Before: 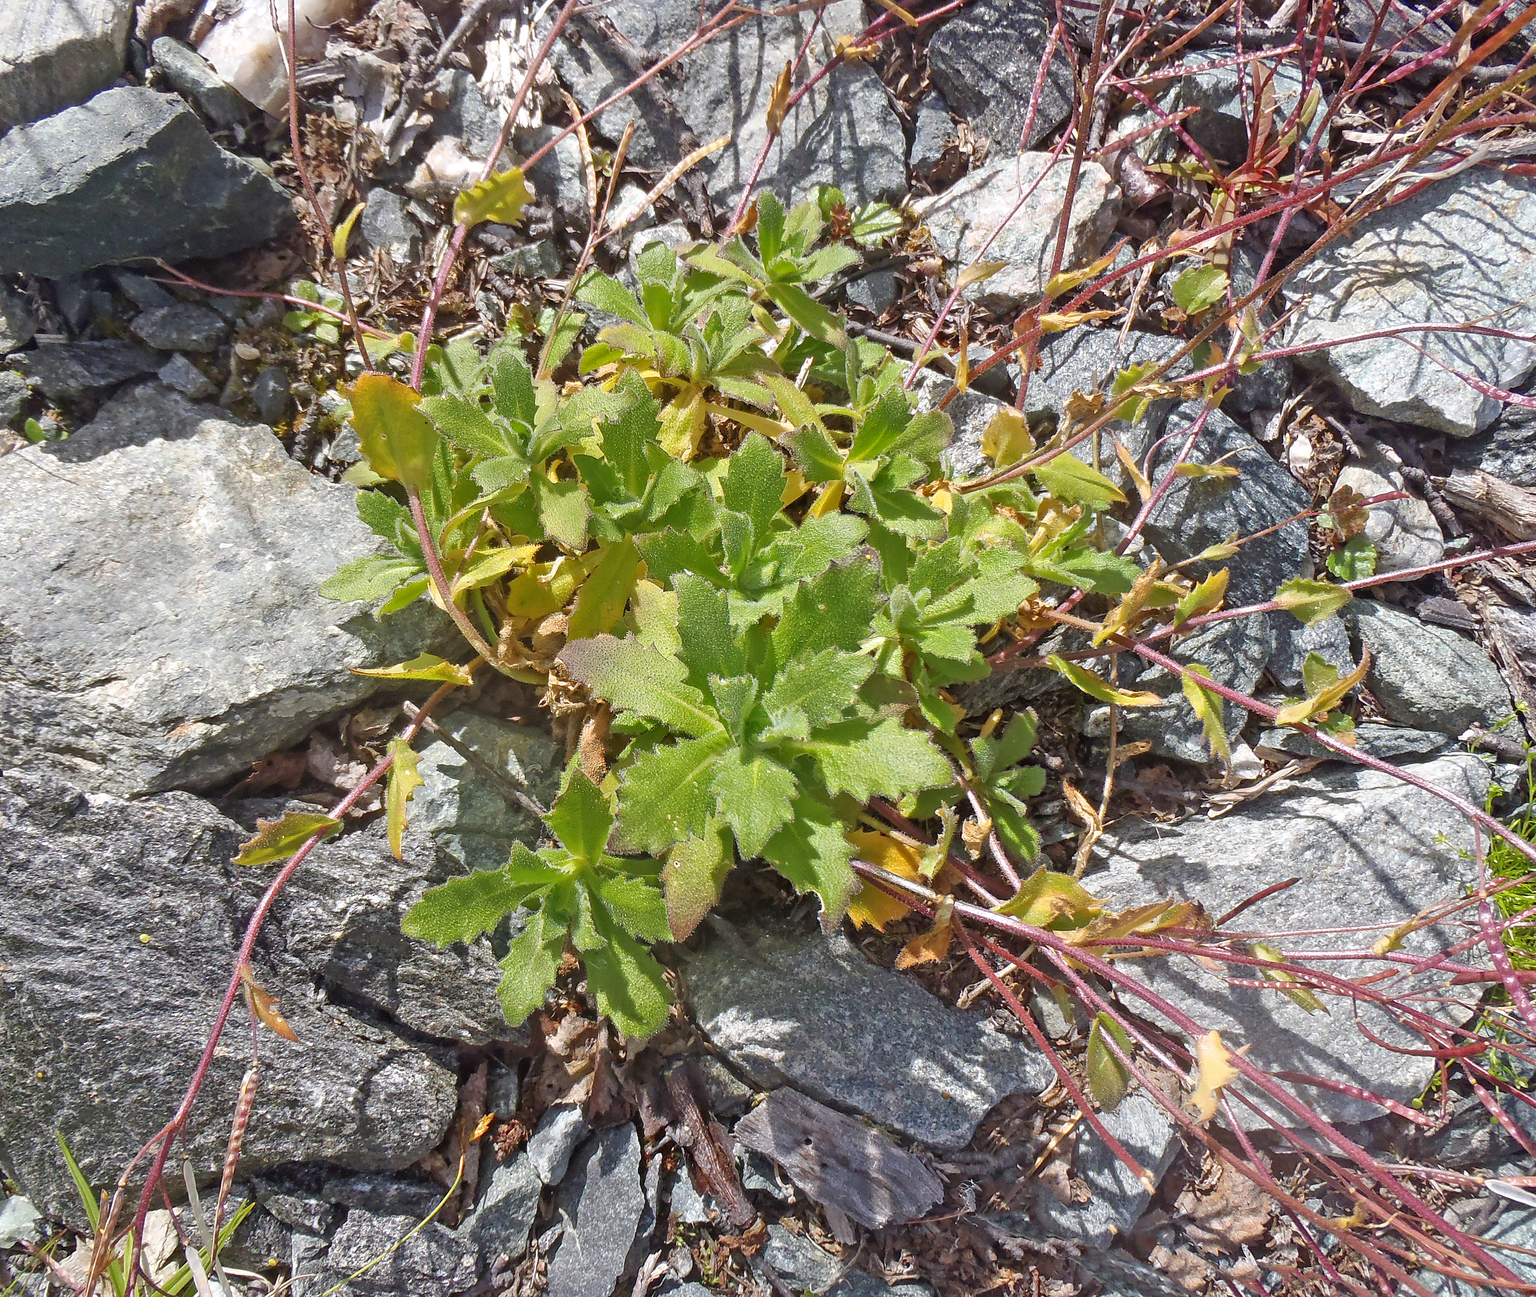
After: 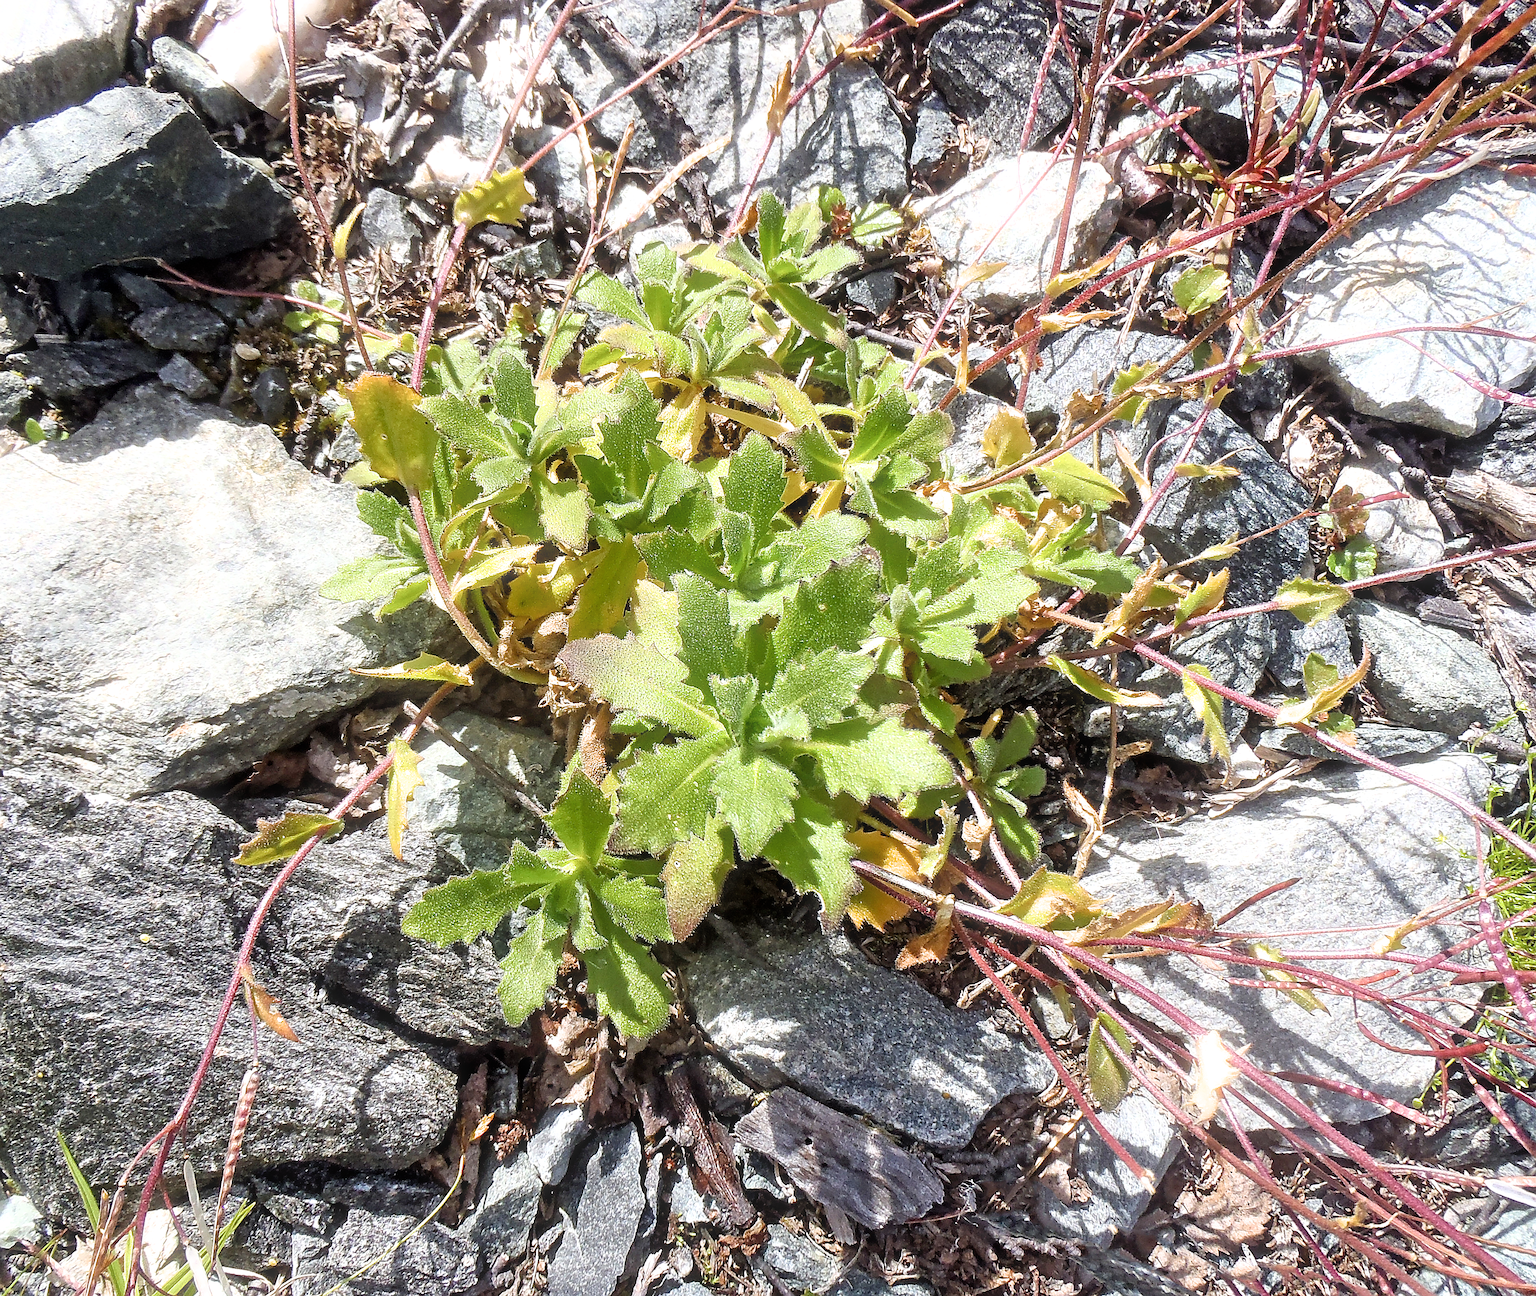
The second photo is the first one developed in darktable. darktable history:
bloom: size 9%, threshold 100%, strength 7%
exposure: black level correction 0.007, exposure 0.159 EV, compensate highlight preservation false
sharpen: on, module defaults
filmic rgb: white relative exposure 2.2 EV, hardness 6.97
